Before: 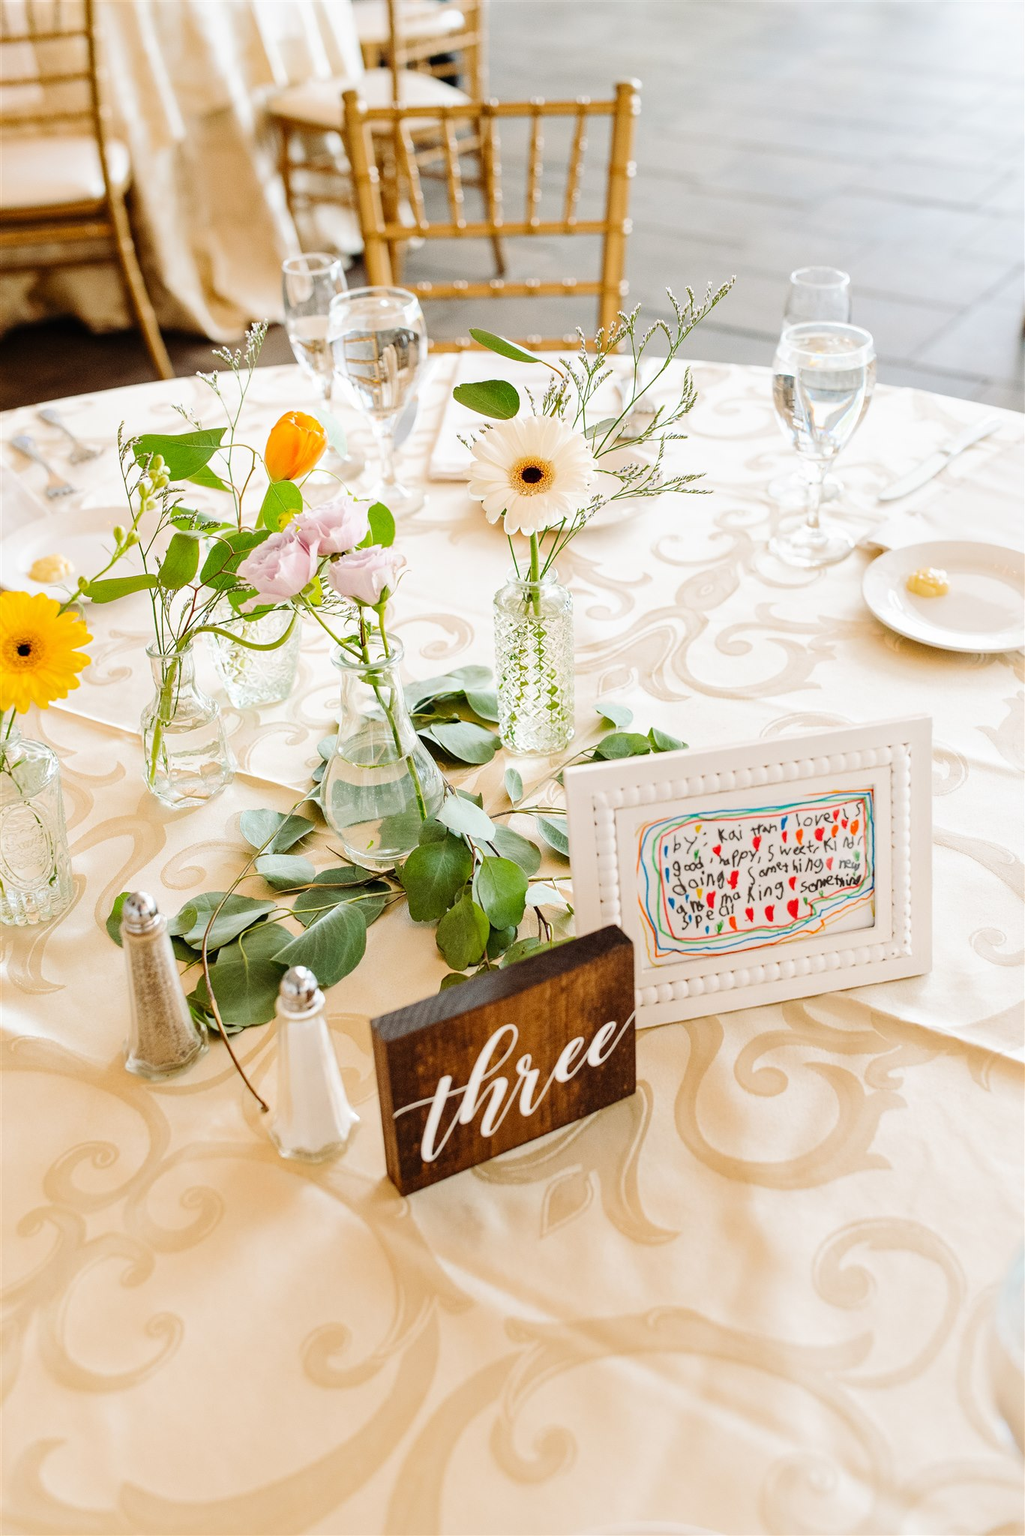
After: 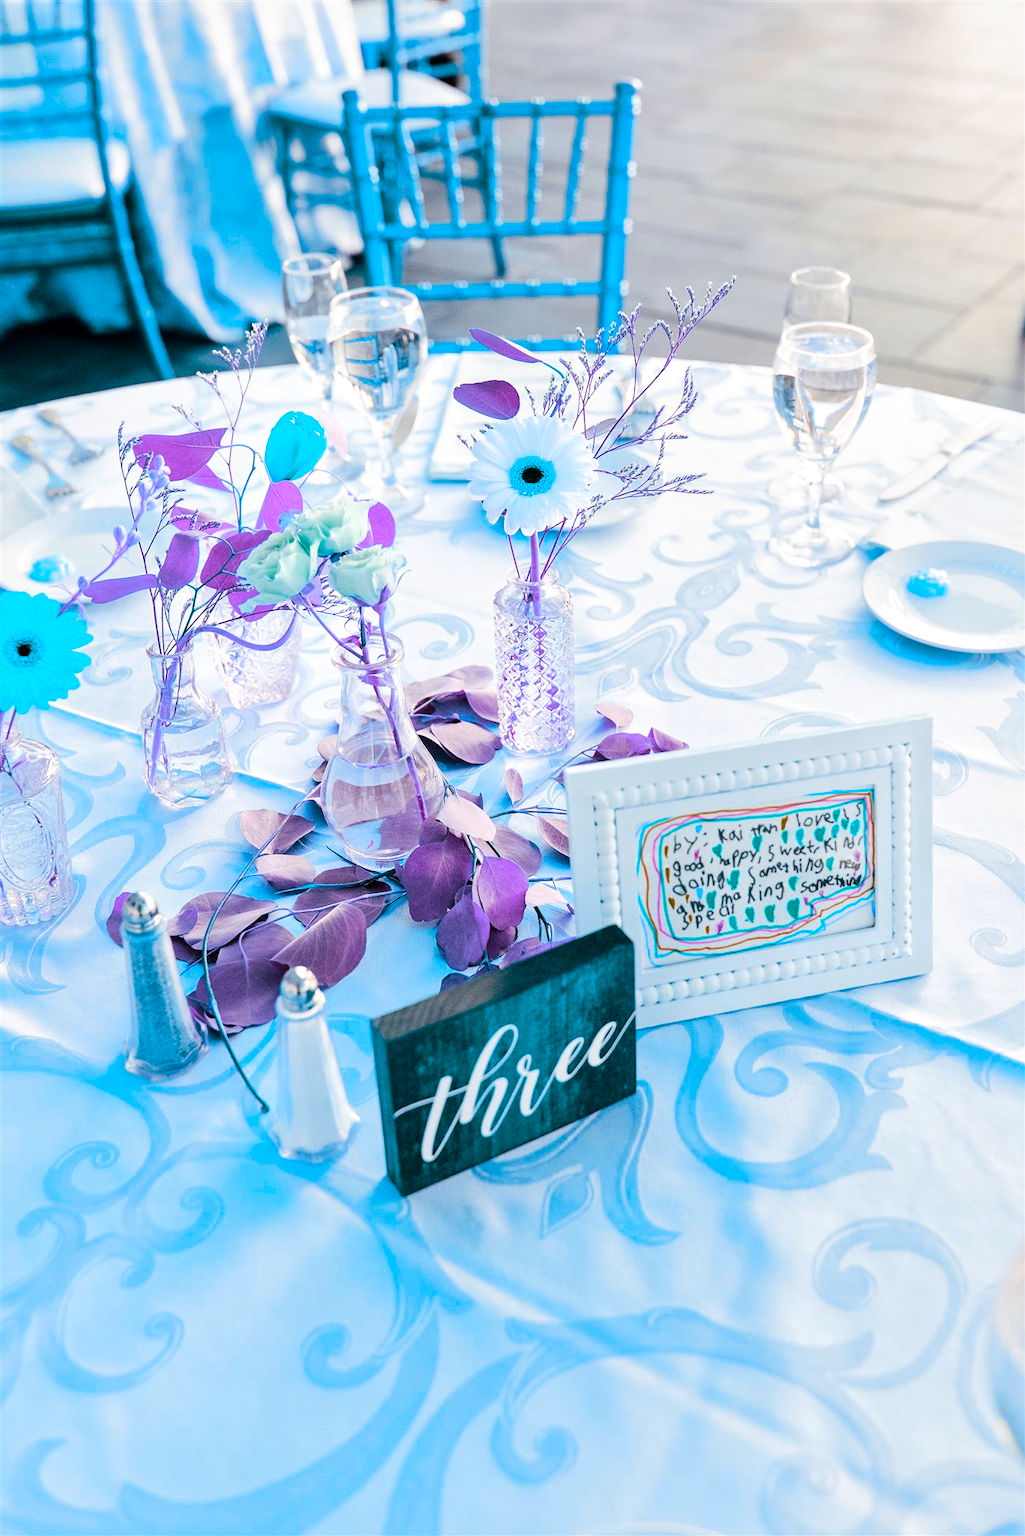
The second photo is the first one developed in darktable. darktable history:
color balance rgb: hue shift 180°, global vibrance 50%, contrast 0.32%
local contrast: mode bilateral grid, contrast 20, coarseness 50, detail 120%, midtone range 0.2
